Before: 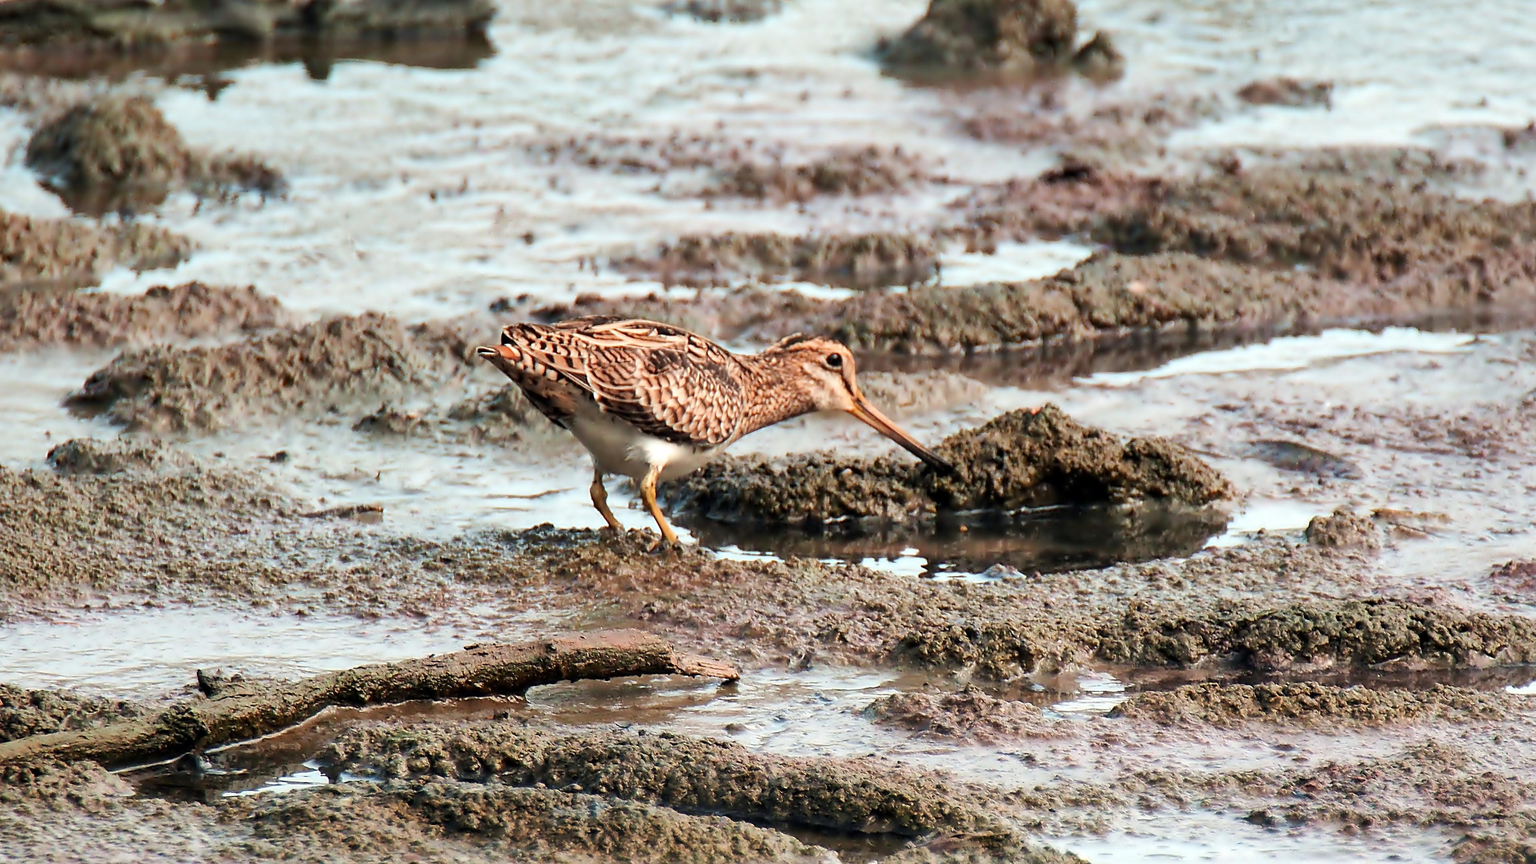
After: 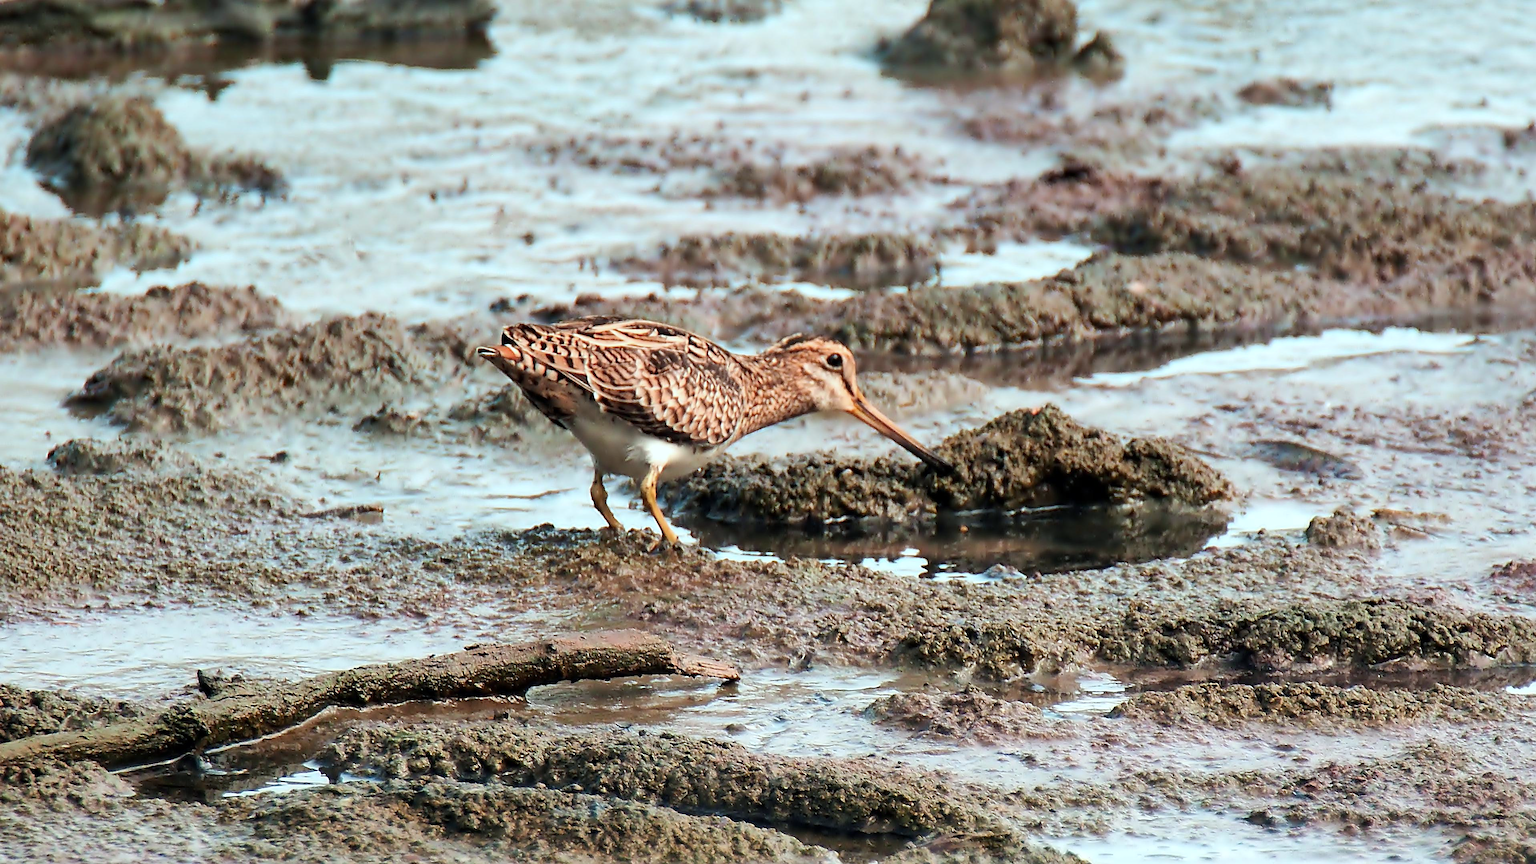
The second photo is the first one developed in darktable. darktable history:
color calibration: output R [1.003, 0.027, -0.041, 0], output G [-0.018, 1.043, -0.038, 0], output B [0.071, -0.086, 1.017, 0], illuminant as shot in camera, x 0.359, y 0.362, temperature 4570.54 K
sharpen: amount 0.2
